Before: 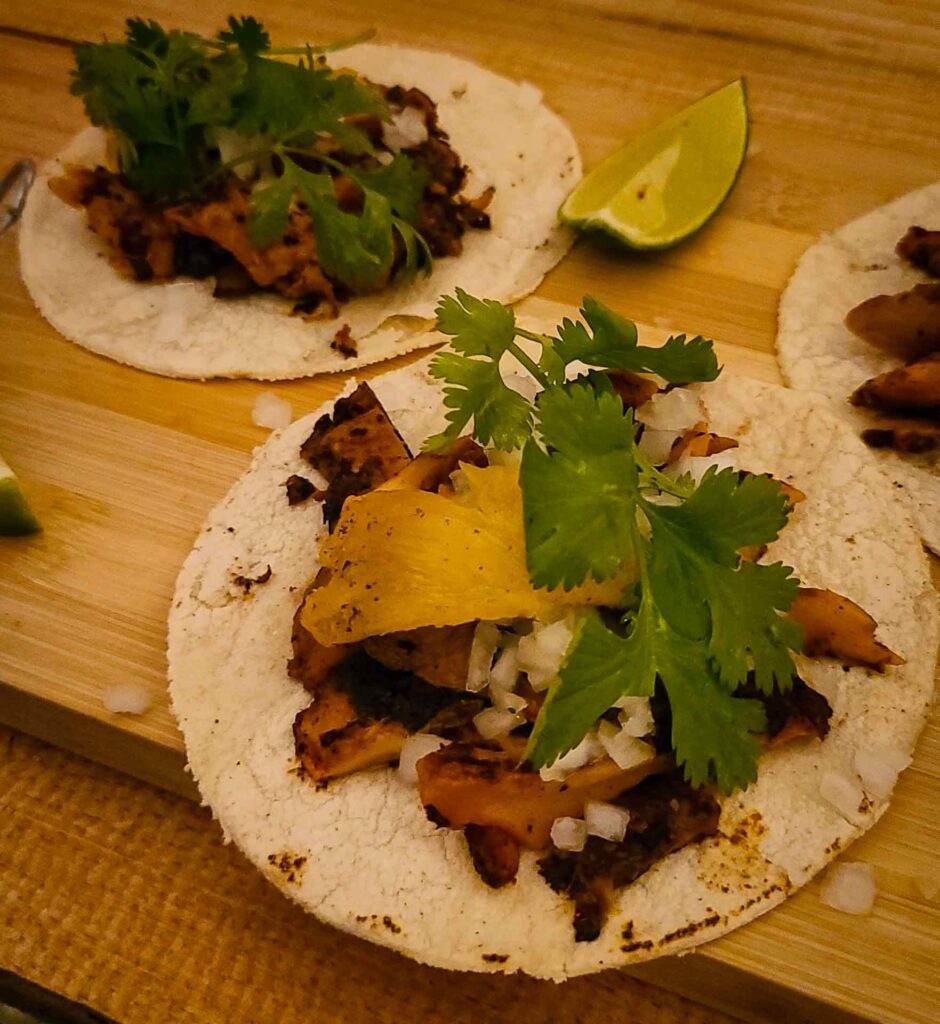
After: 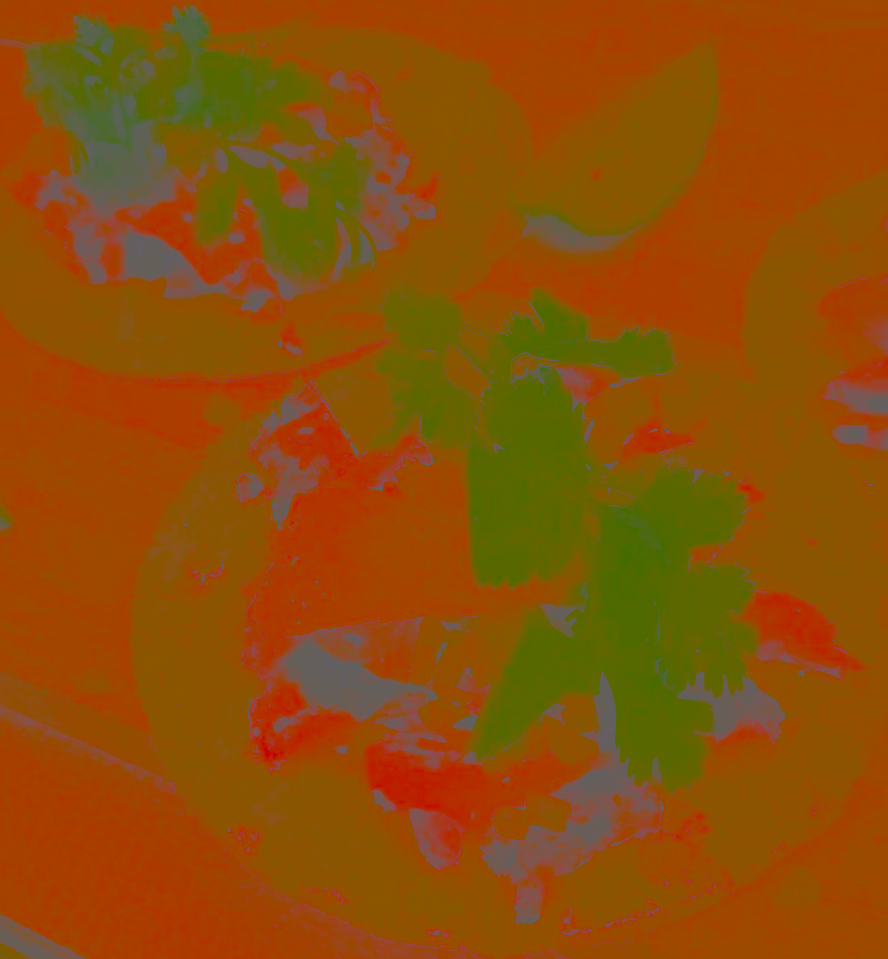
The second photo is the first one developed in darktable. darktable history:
rotate and perspective: rotation 0.062°, lens shift (vertical) 0.115, lens shift (horizontal) -0.133, crop left 0.047, crop right 0.94, crop top 0.061, crop bottom 0.94
sharpen: radius 1.4, amount 1.25, threshold 0.7
contrast brightness saturation: contrast -0.99, brightness -0.17, saturation 0.75
base curve: exposure shift 0, preserve colors none
exposure: exposure -0.492 EV, compensate highlight preservation false
shadows and highlights: highlights color adjustment 0%, low approximation 0.01, soften with gaussian
color balance rgb: linear chroma grading › shadows 32%, linear chroma grading › global chroma -2%, linear chroma grading › mid-tones 4%, perceptual saturation grading › global saturation -2%, perceptual saturation grading › highlights -8%, perceptual saturation grading › mid-tones 8%, perceptual saturation grading › shadows 4%, perceptual brilliance grading › highlights 8%, perceptual brilliance grading › mid-tones 4%, perceptual brilliance grading › shadows 2%, global vibrance 16%, saturation formula JzAzBz (2021)
local contrast: on, module defaults
